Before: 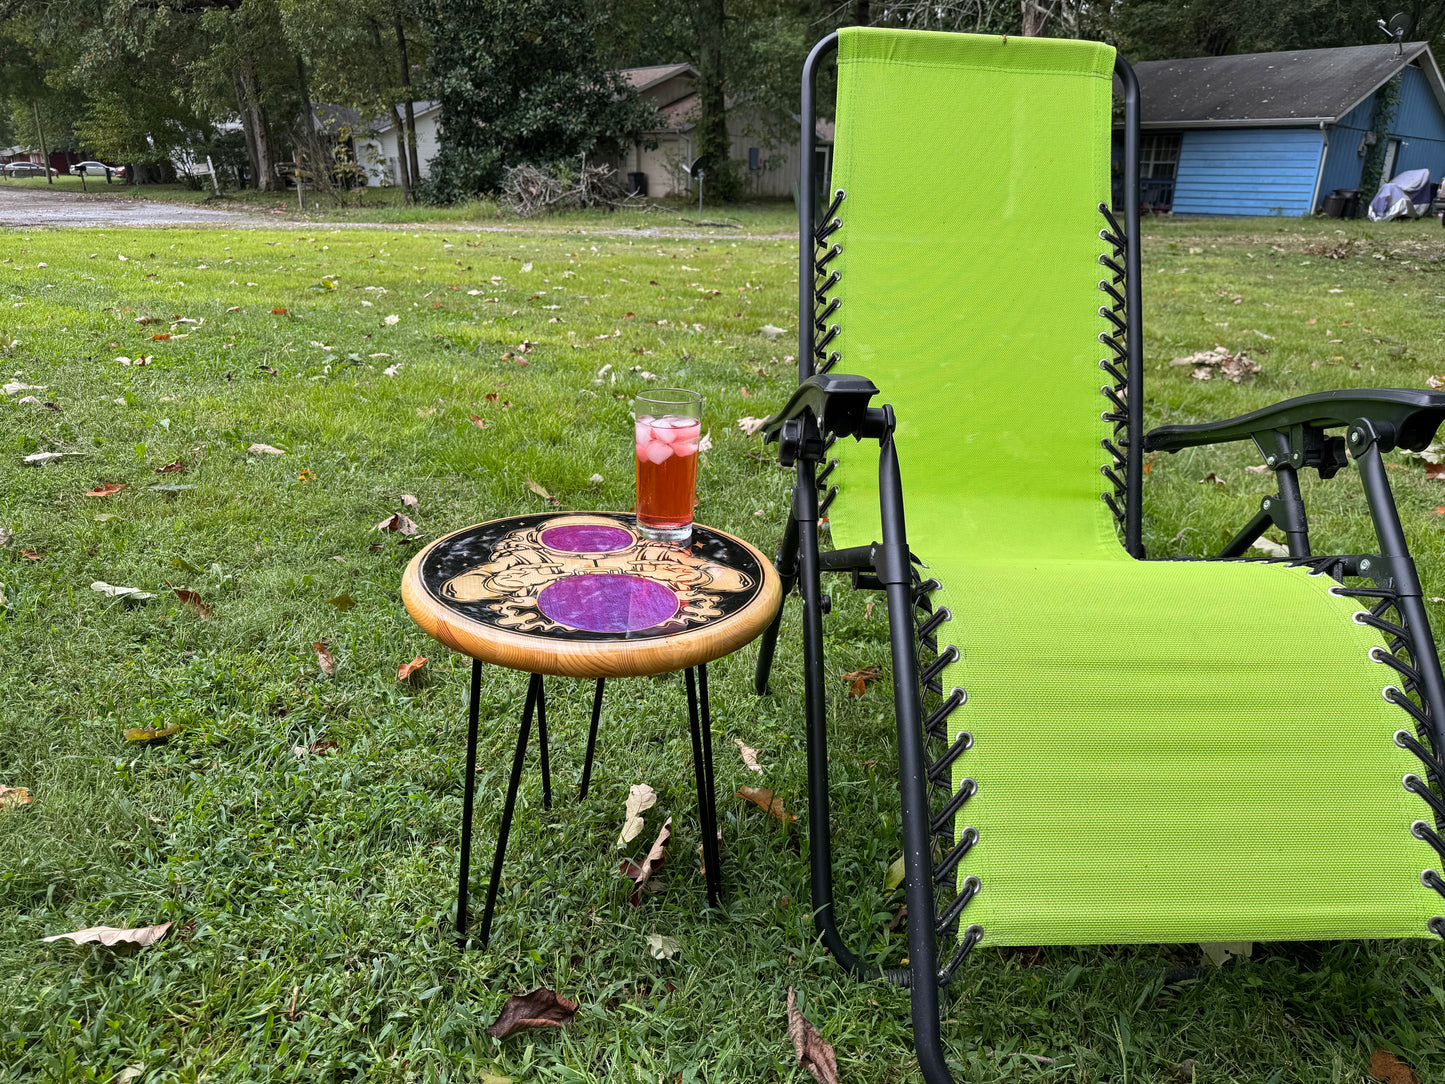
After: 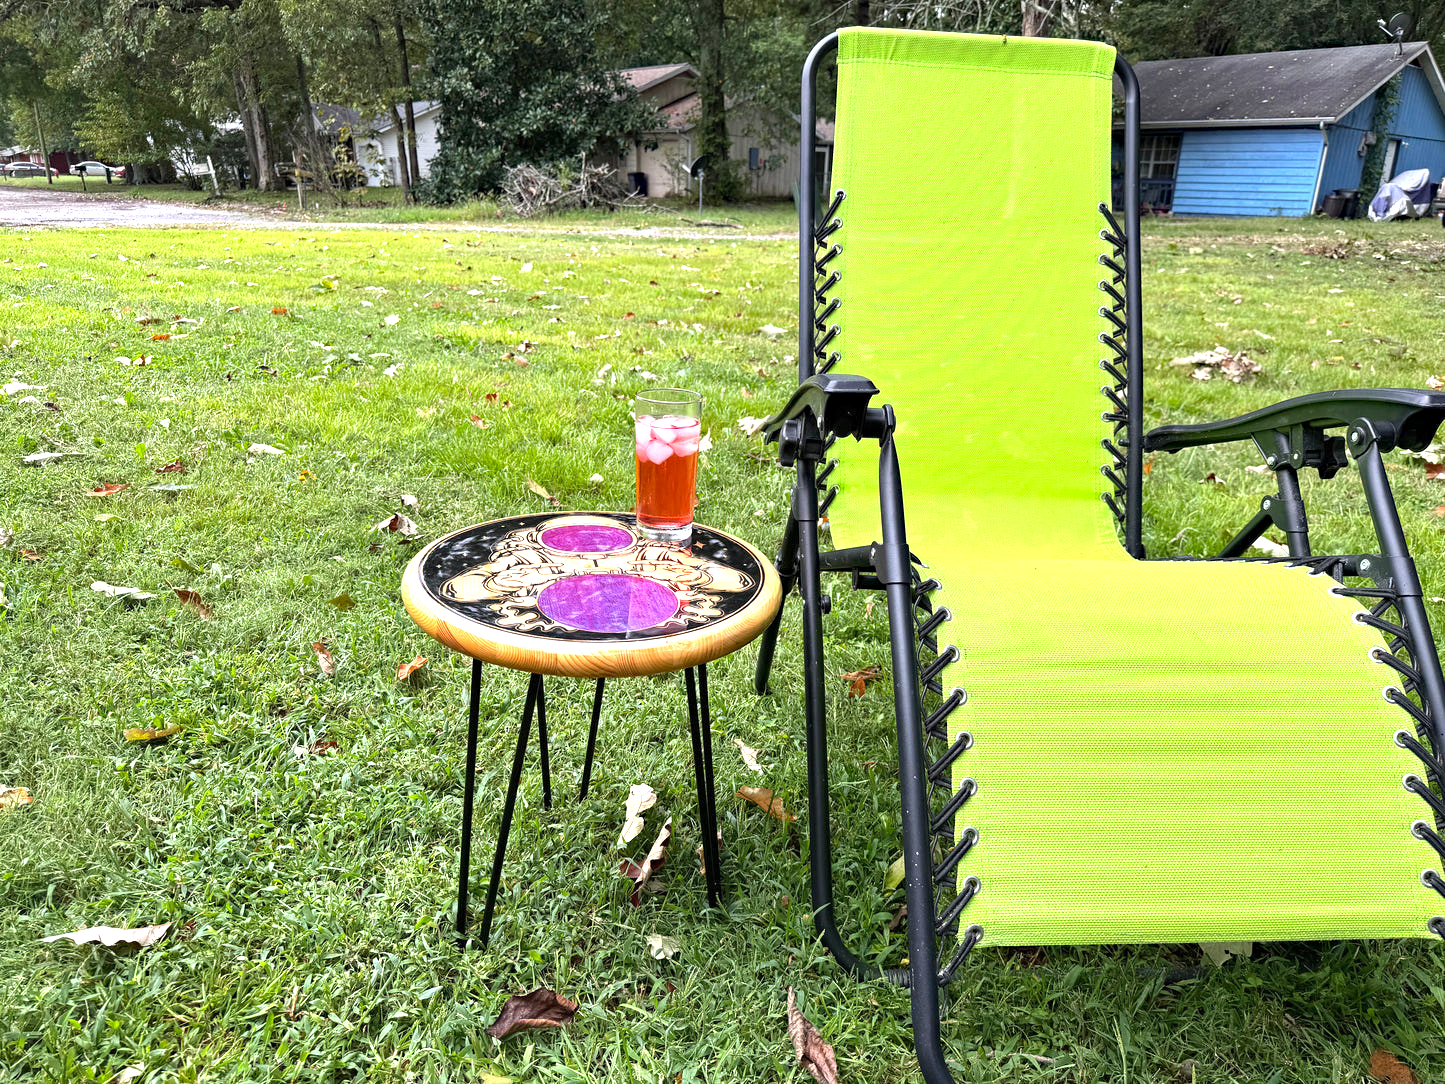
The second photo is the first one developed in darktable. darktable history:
haze removal: compatibility mode true, adaptive false
exposure: black level correction 0, exposure 1 EV, compensate highlight preservation false
